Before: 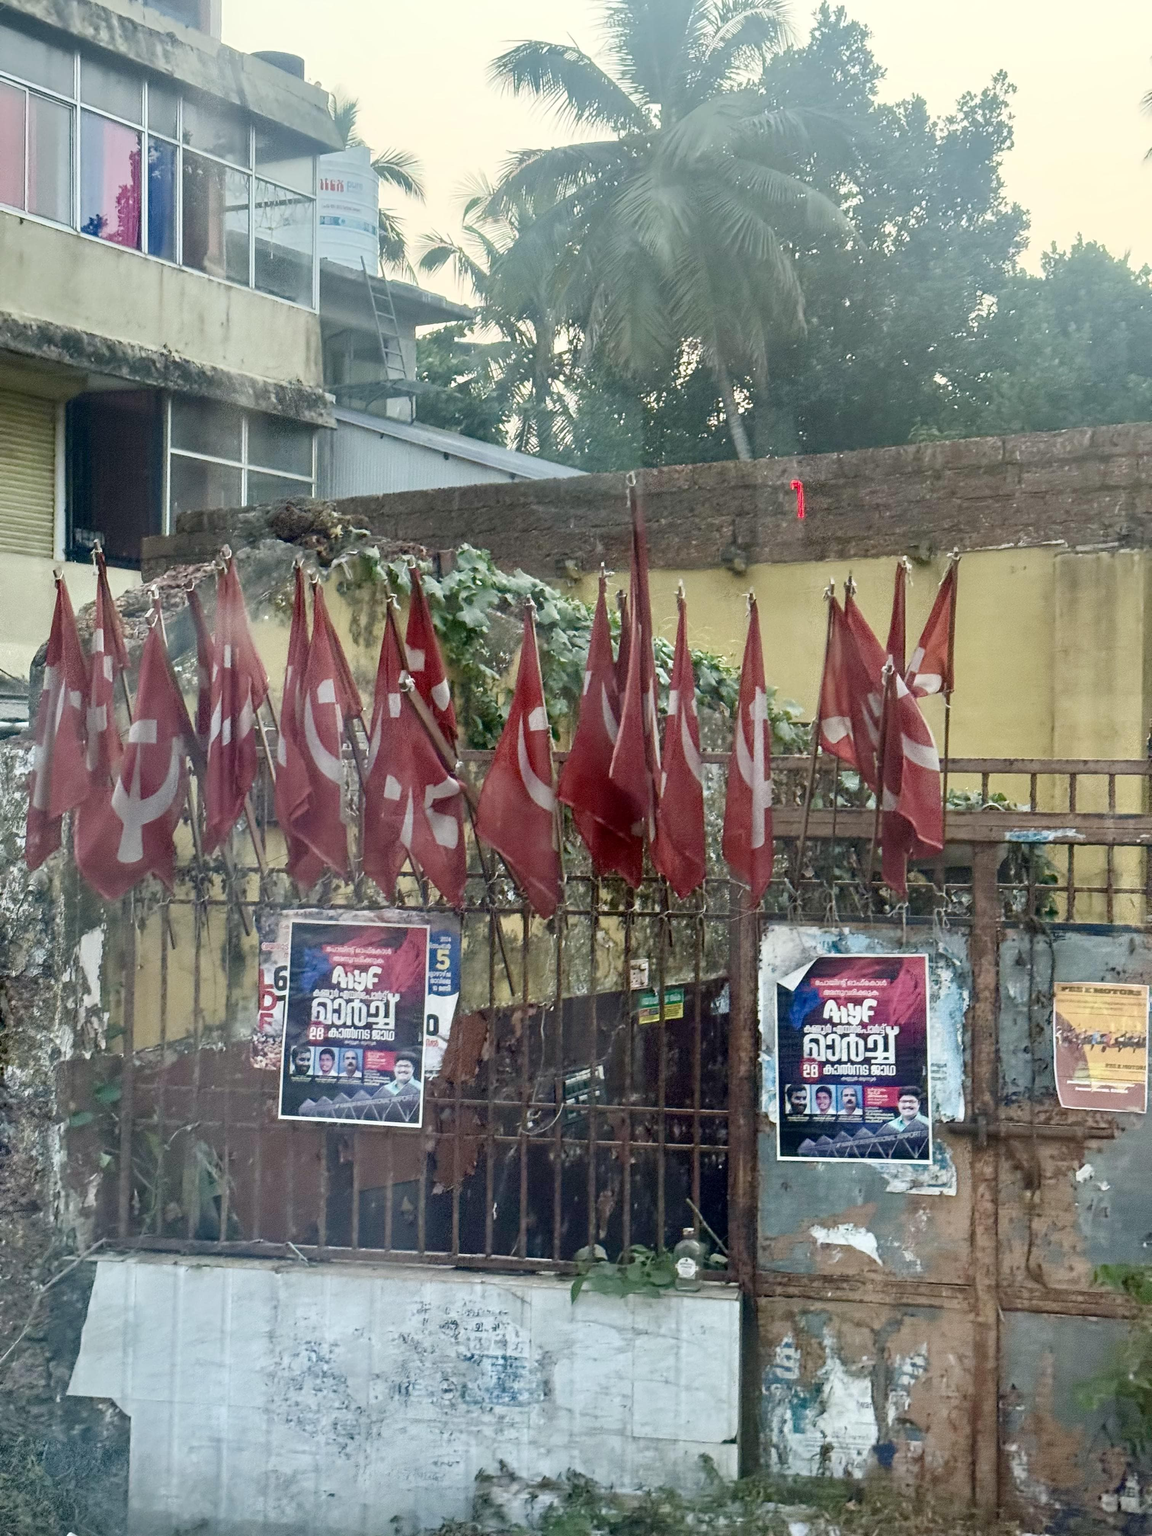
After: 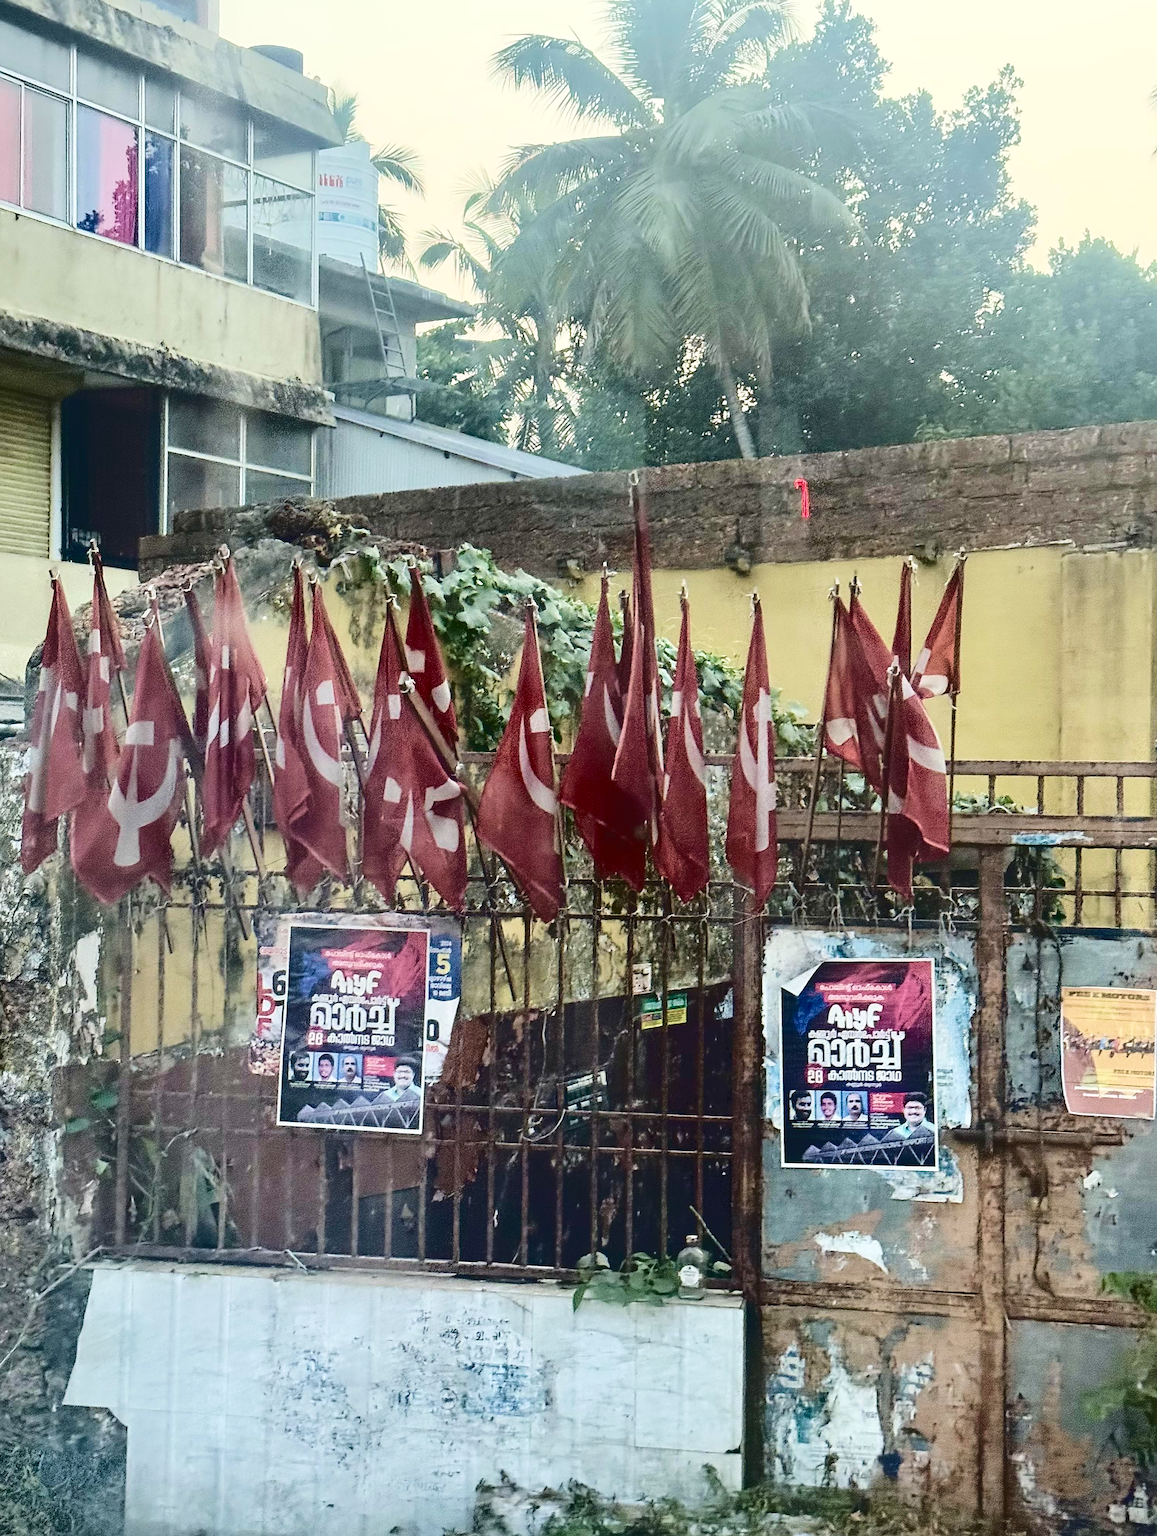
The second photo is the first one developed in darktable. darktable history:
crop: left 0.452%, top 0.467%, right 0.197%, bottom 0.66%
velvia: on, module defaults
tone curve: curves: ch0 [(0, 0) (0.003, 0.084) (0.011, 0.084) (0.025, 0.084) (0.044, 0.084) (0.069, 0.085) (0.1, 0.09) (0.136, 0.1) (0.177, 0.119) (0.224, 0.144) (0.277, 0.205) (0.335, 0.298) (0.399, 0.417) (0.468, 0.525) (0.543, 0.631) (0.623, 0.72) (0.709, 0.8) (0.801, 0.867) (0.898, 0.934) (1, 1)], color space Lab, independent channels, preserve colors none
sharpen: on, module defaults
